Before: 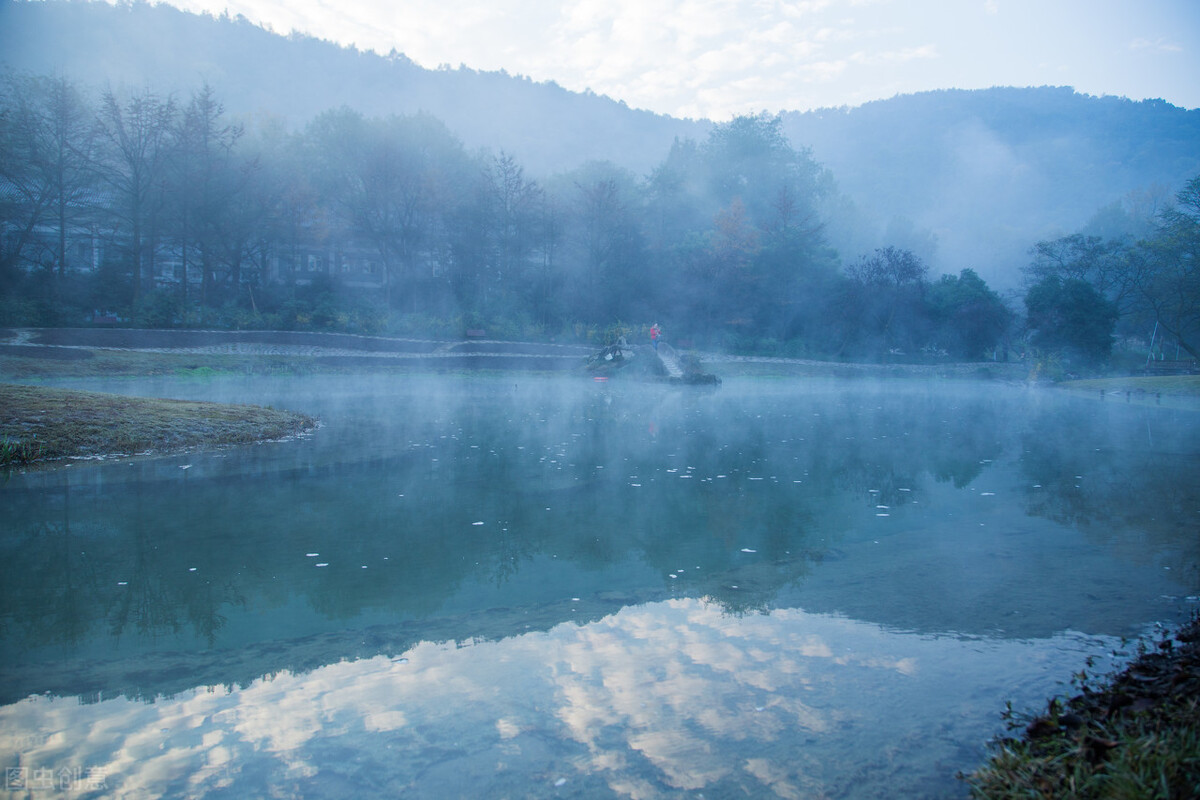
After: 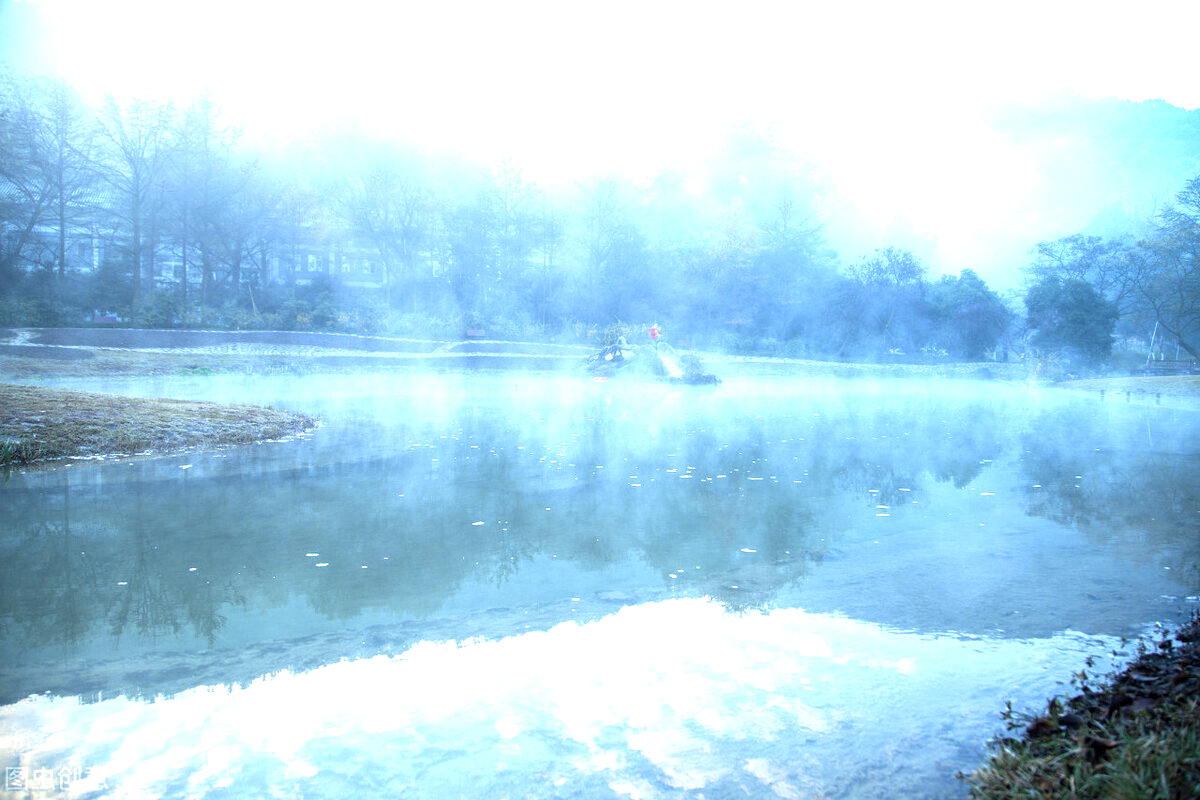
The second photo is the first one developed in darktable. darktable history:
exposure: black level correction 0.001, exposure 1.399 EV, compensate highlight preservation false
color zones: curves: ch0 [(0, 0.5) (0.125, 0.4) (0.25, 0.5) (0.375, 0.4) (0.5, 0.4) (0.625, 0.6) (0.75, 0.6) (0.875, 0.5)]; ch1 [(0, 0.4) (0.125, 0.5) (0.25, 0.4) (0.375, 0.4) (0.5, 0.4) (0.625, 0.4) (0.75, 0.5) (0.875, 0.4)]; ch2 [(0, 0.6) (0.125, 0.5) (0.25, 0.5) (0.375, 0.6) (0.5, 0.6) (0.625, 0.5) (0.75, 0.5) (0.875, 0.5)]
